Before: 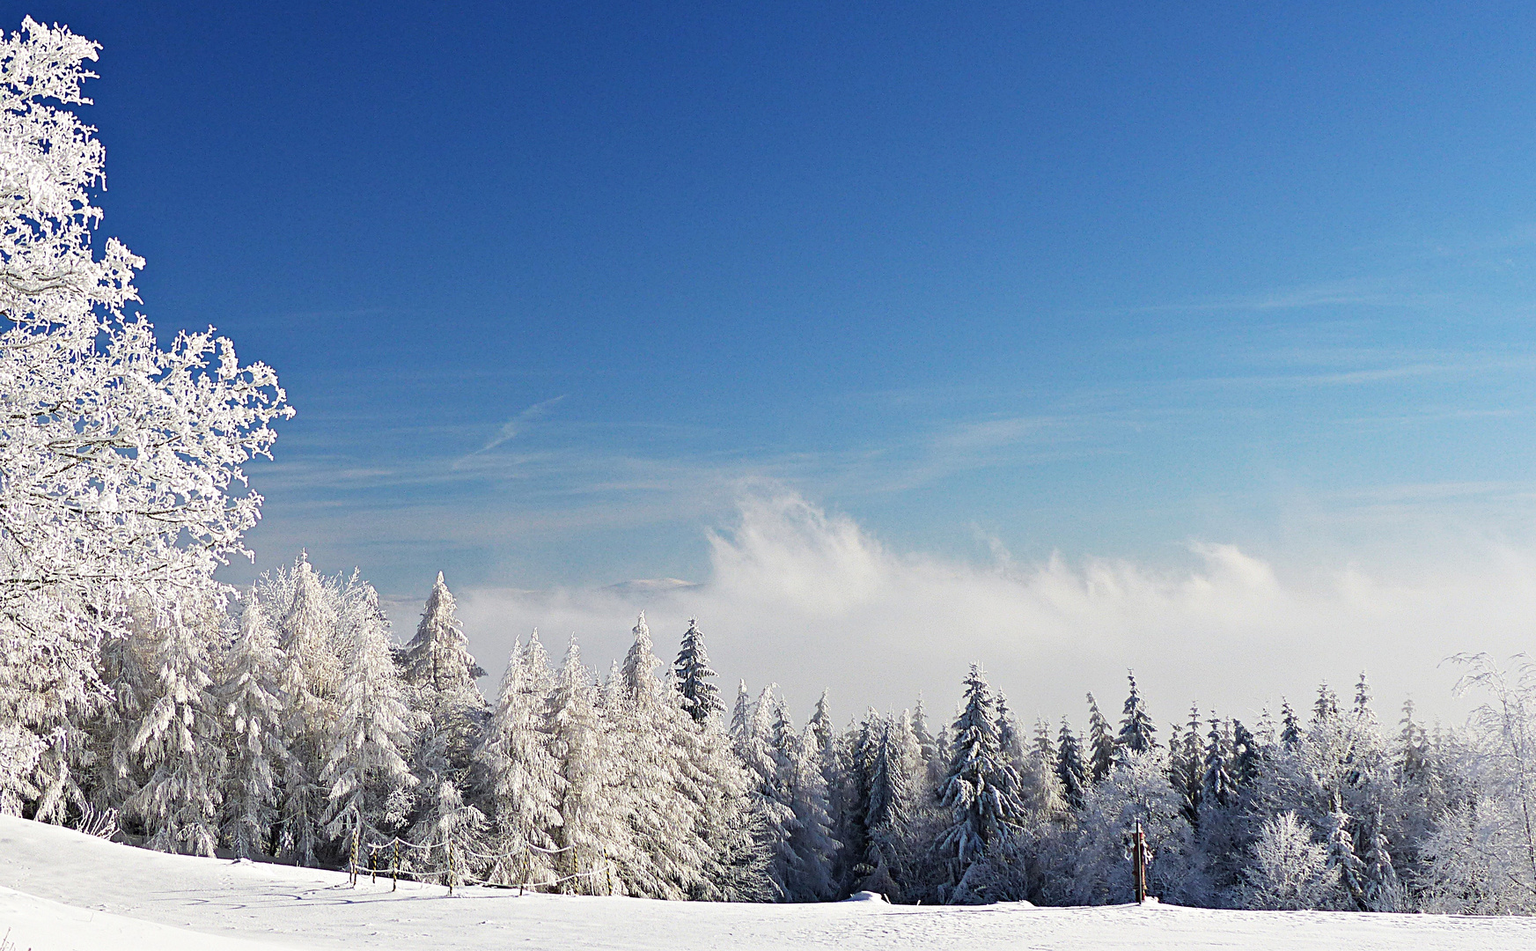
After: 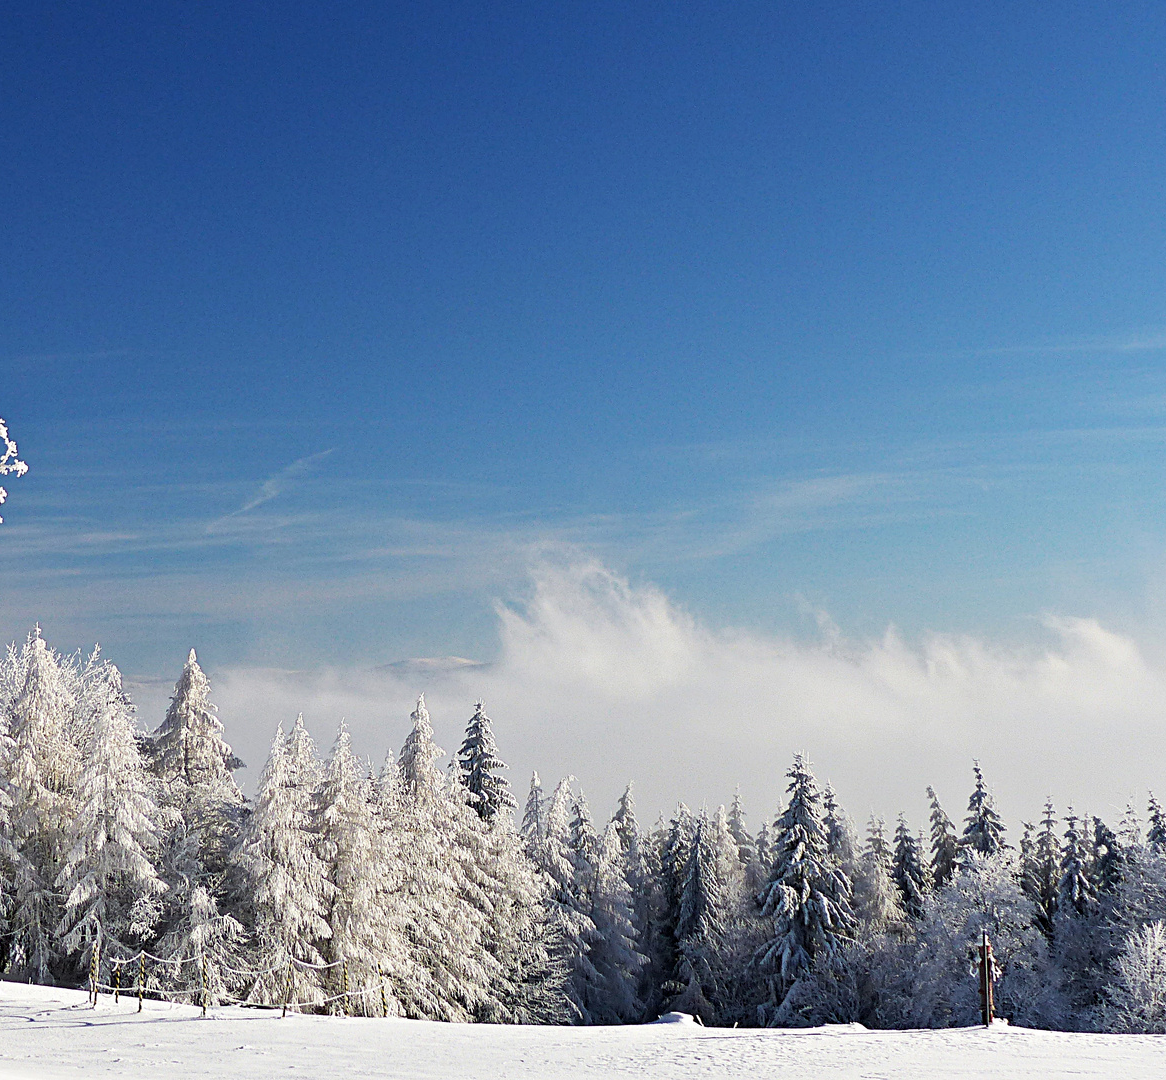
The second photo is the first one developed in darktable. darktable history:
exposure: black level correction 0.002, compensate highlight preservation false
crop and rotate: left 17.732%, right 15.423%
levels: levels [0, 0.51, 1]
